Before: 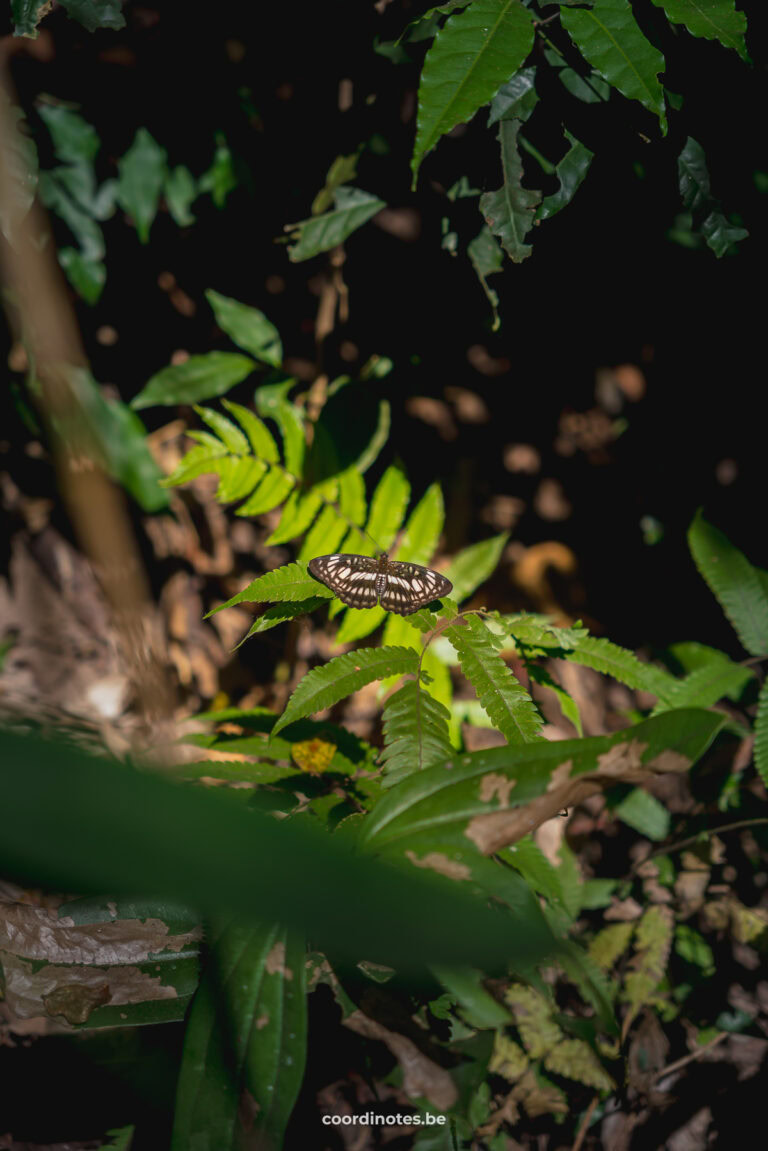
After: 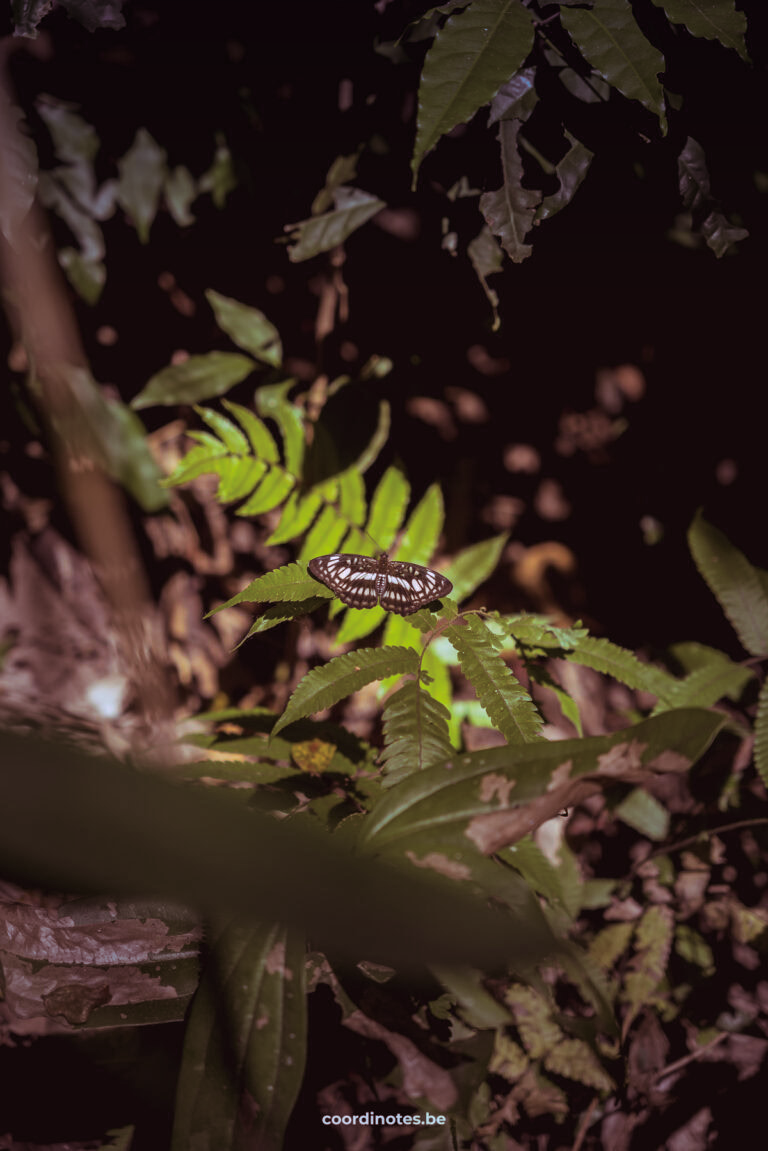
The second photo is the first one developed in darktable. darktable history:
split-toning: highlights › hue 298.8°, highlights › saturation 0.73, compress 41.76%
graduated density: density 2.02 EV, hardness 44%, rotation 0.374°, offset 8.21, hue 208.8°, saturation 97%
white balance: red 0.926, green 1.003, blue 1.133
